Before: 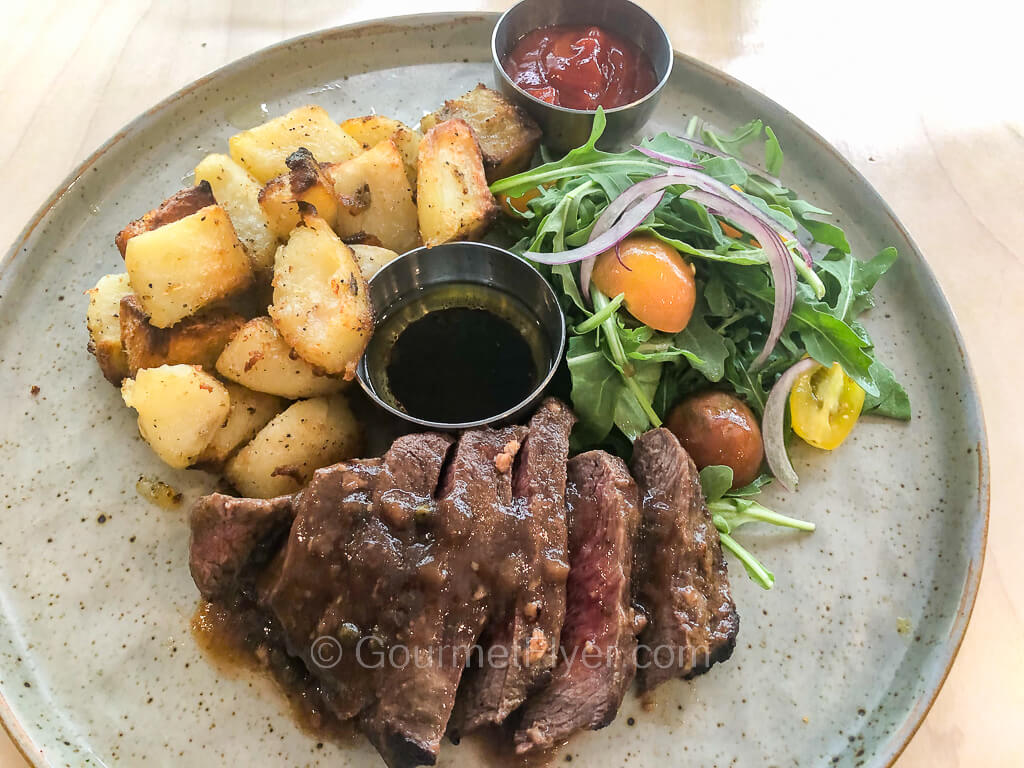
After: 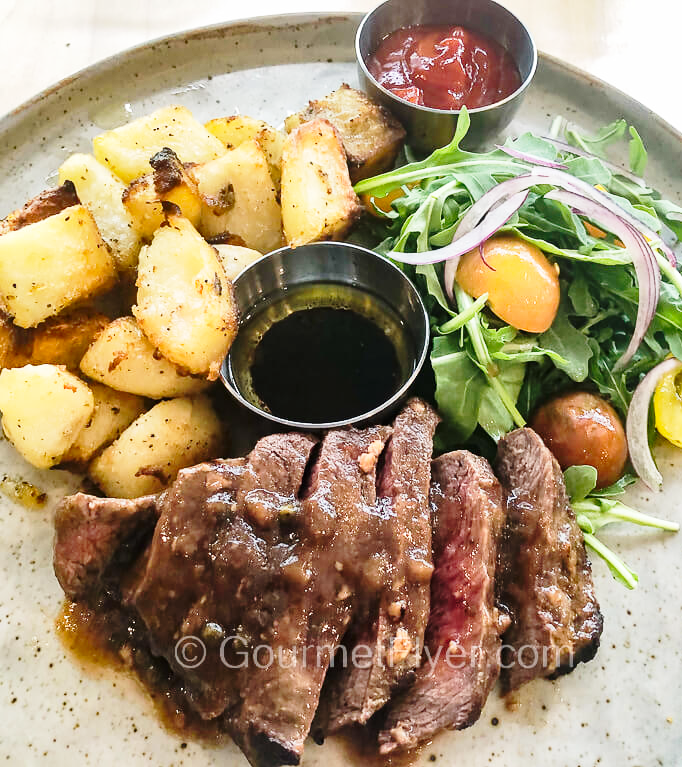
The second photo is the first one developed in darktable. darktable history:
crop and rotate: left 13.346%, right 20.028%
shadows and highlights: soften with gaussian
exposure: compensate exposure bias true, compensate highlight preservation false
base curve: curves: ch0 [(0, 0) (0.028, 0.03) (0.121, 0.232) (0.46, 0.748) (0.859, 0.968) (1, 1)], preserve colors none
